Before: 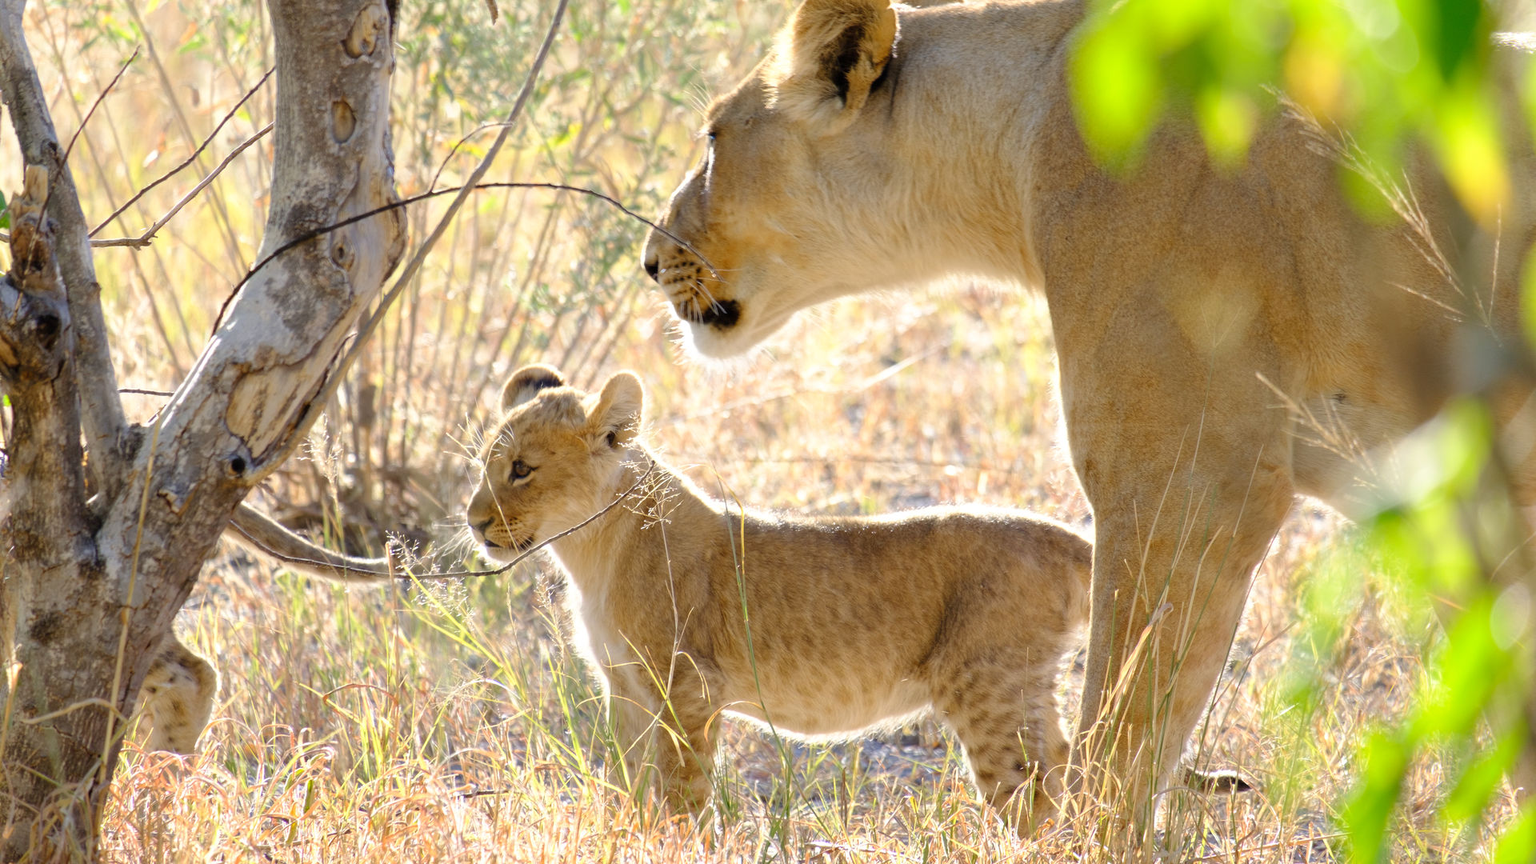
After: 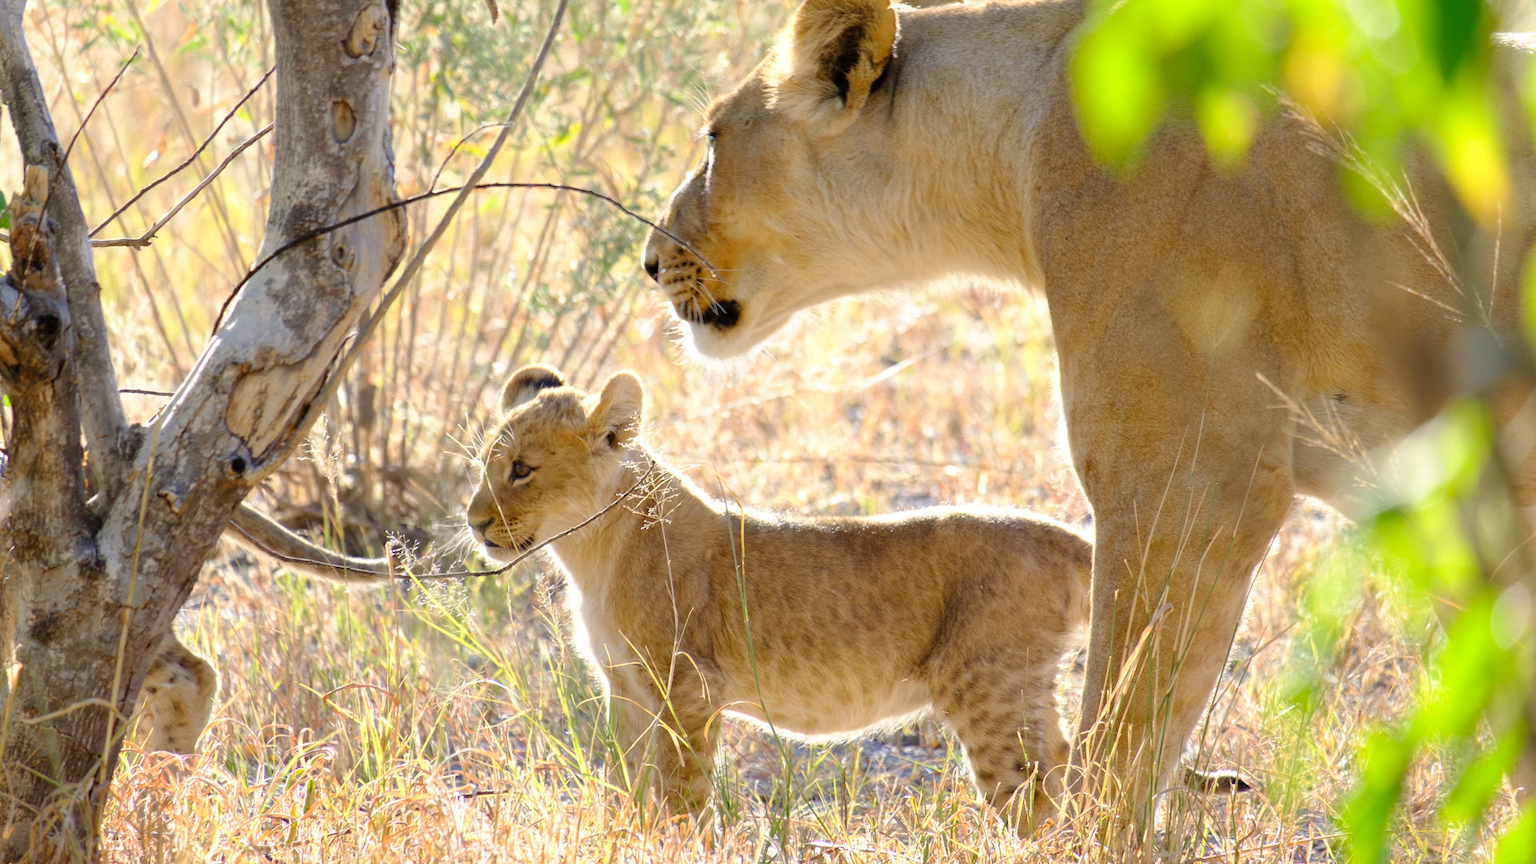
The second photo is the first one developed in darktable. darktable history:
contrast brightness saturation: contrast 0.043, saturation 0.065
